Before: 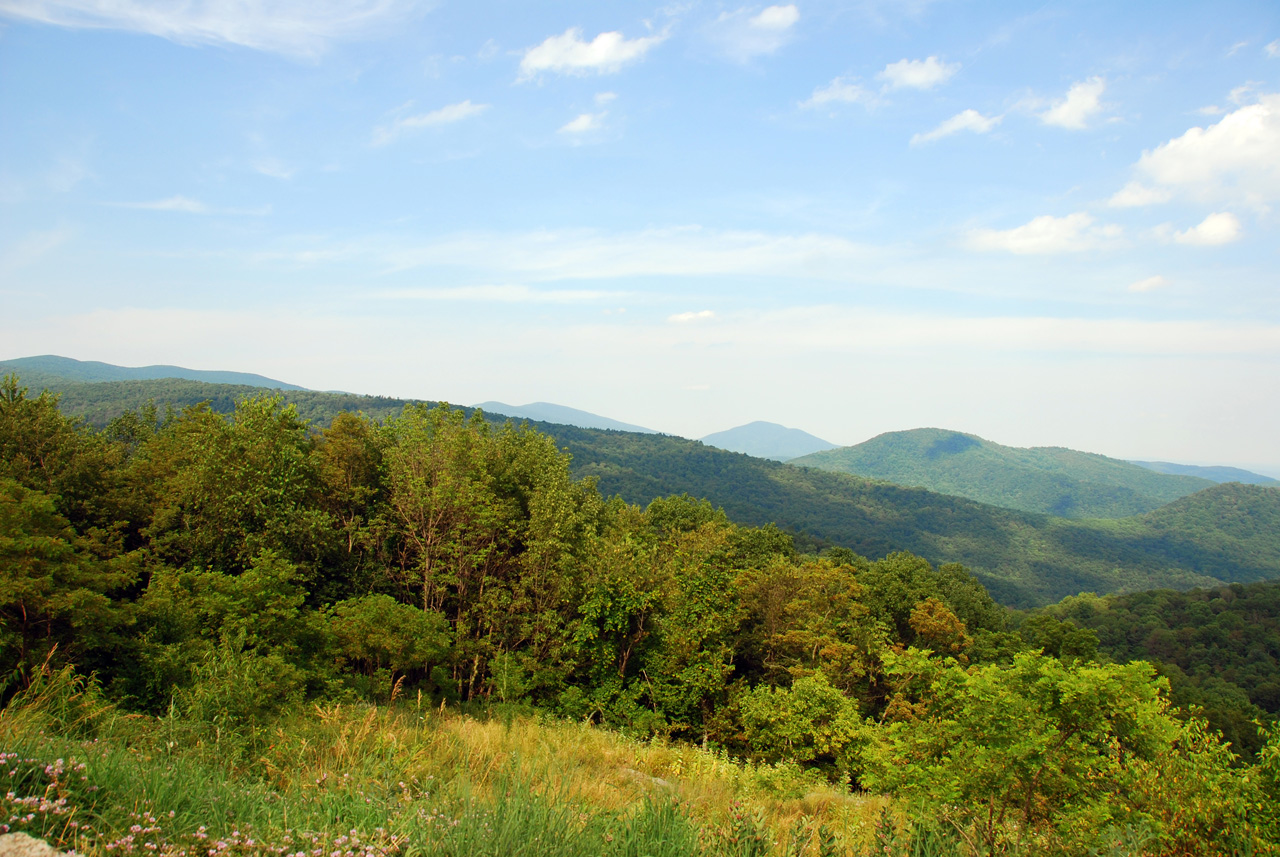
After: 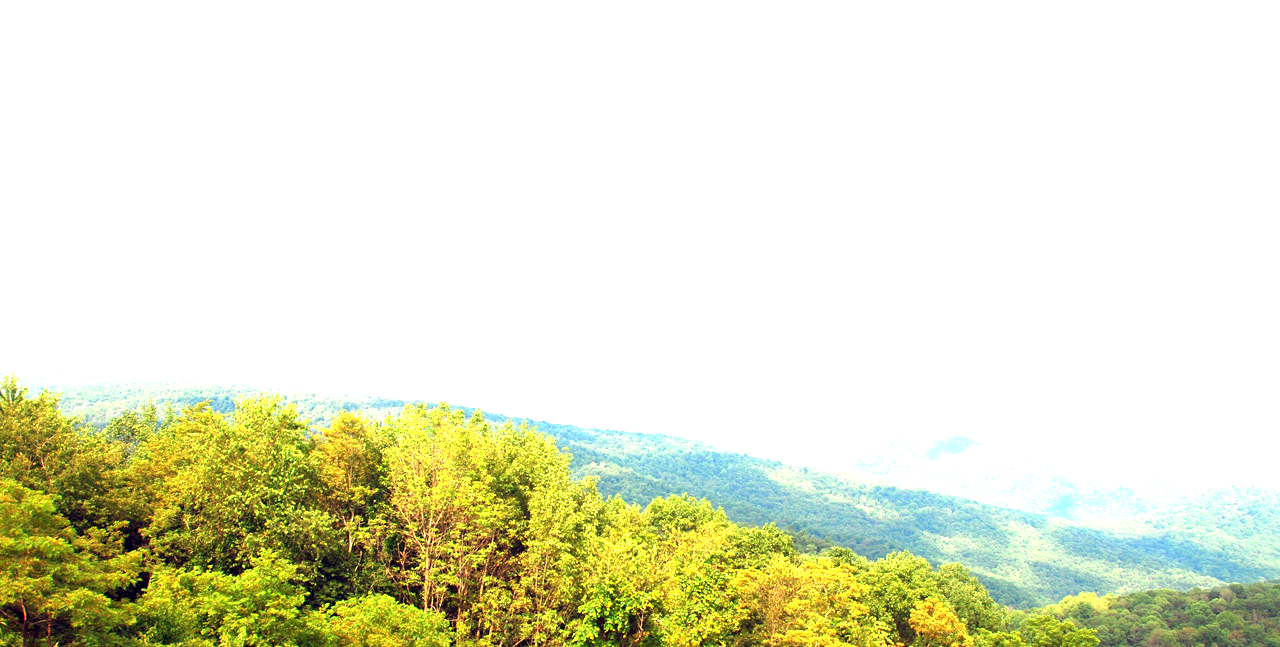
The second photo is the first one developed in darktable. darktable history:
crop: bottom 24.442%
exposure: black level correction 0.001, exposure 2.566 EV, compensate highlight preservation false
